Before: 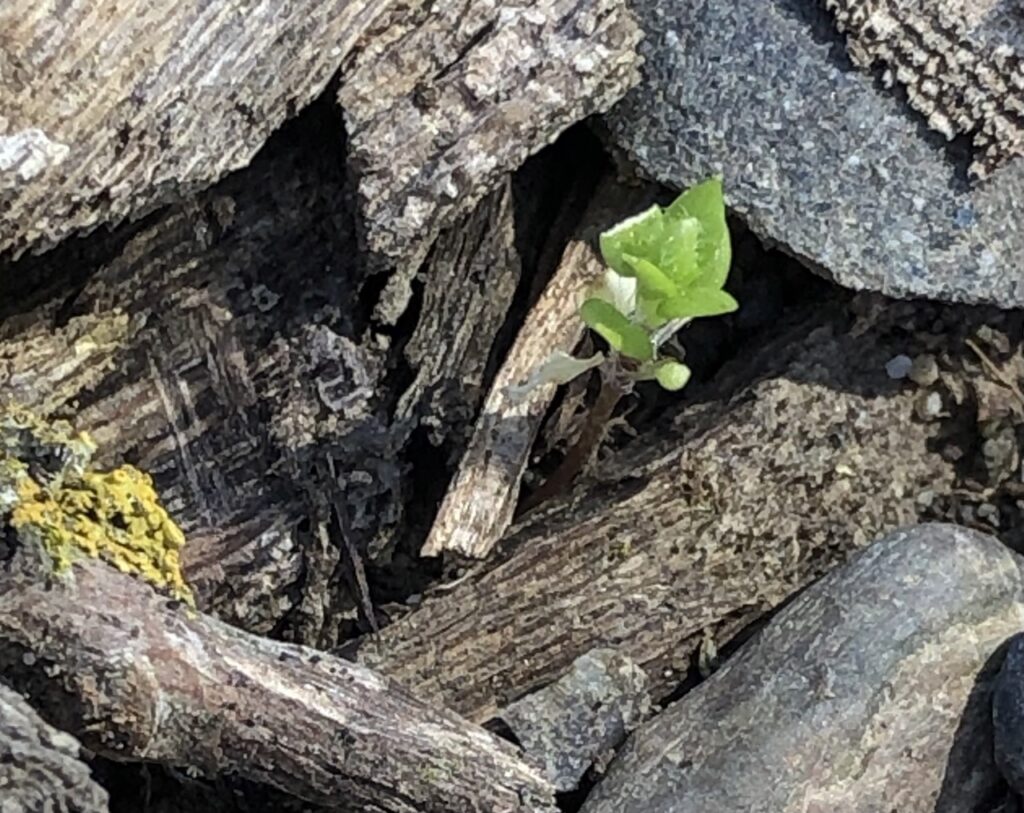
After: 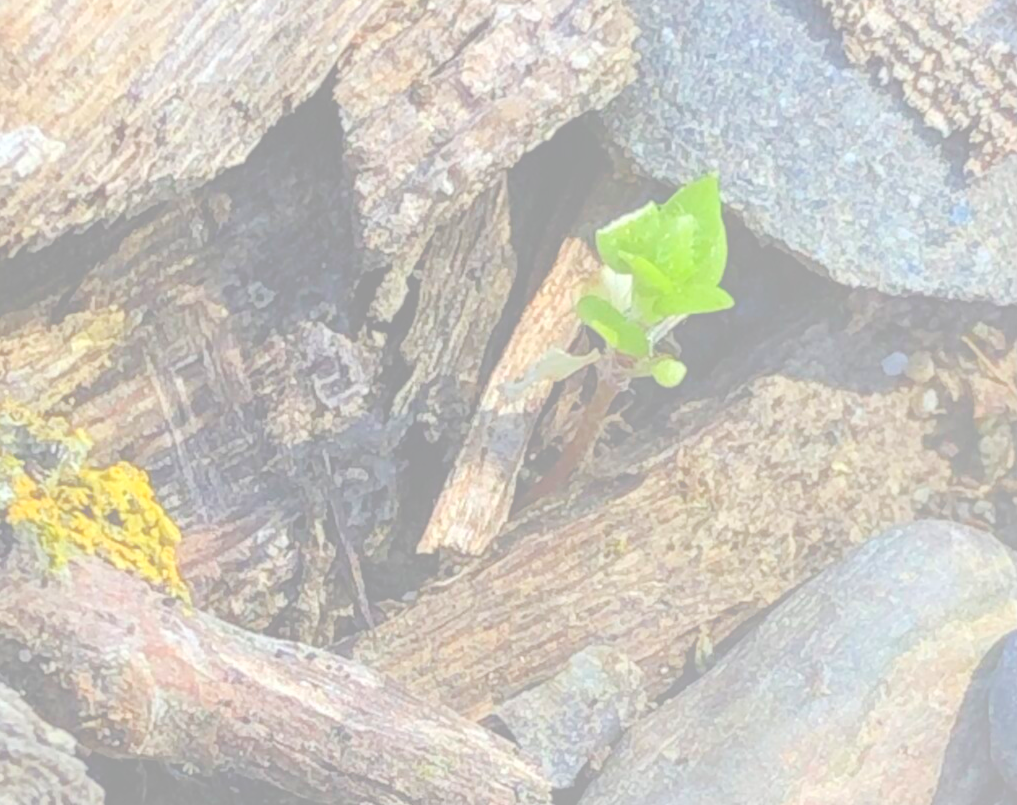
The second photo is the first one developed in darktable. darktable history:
exposure: compensate highlight preservation false
bloom: size 70%, threshold 25%, strength 70%
crop: left 0.434%, top 0.485%, right 0.244%, bottom 0.386%
